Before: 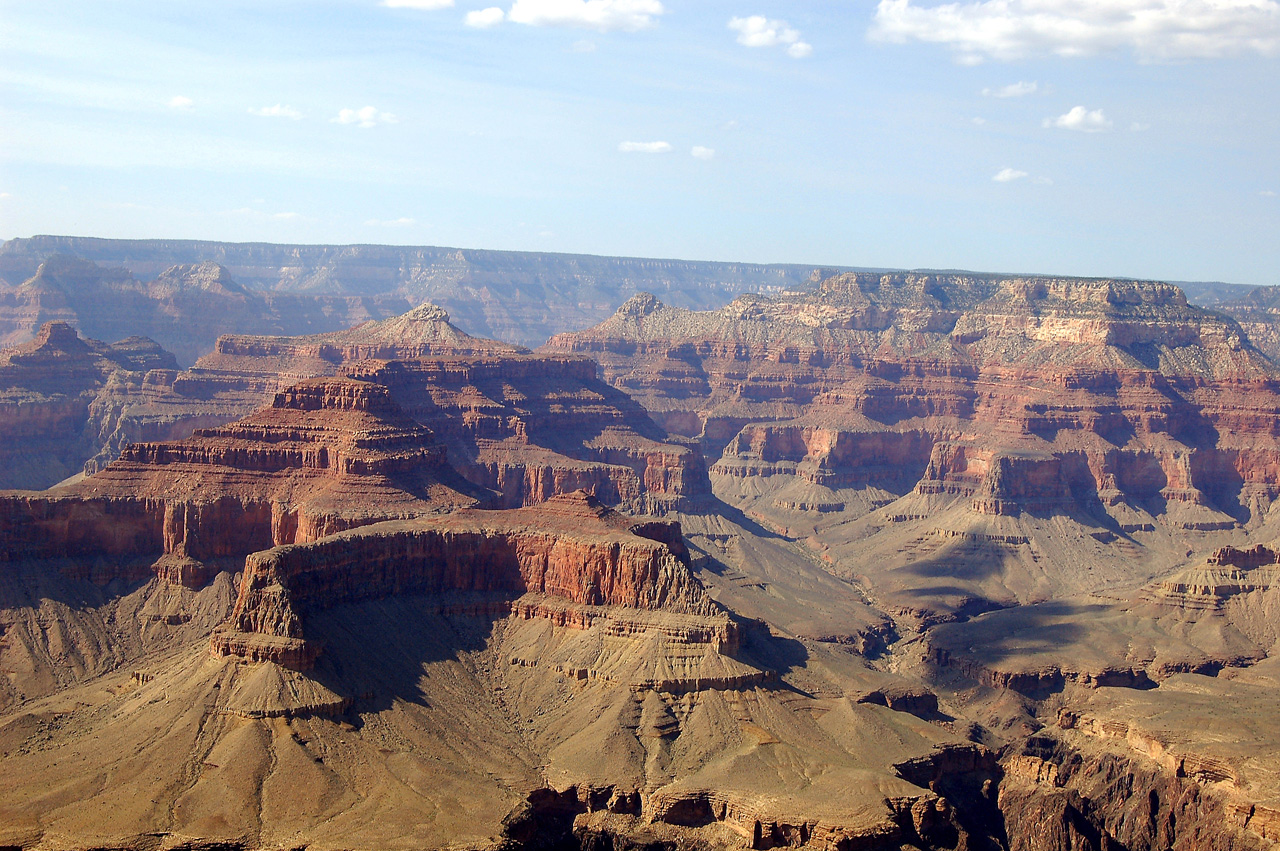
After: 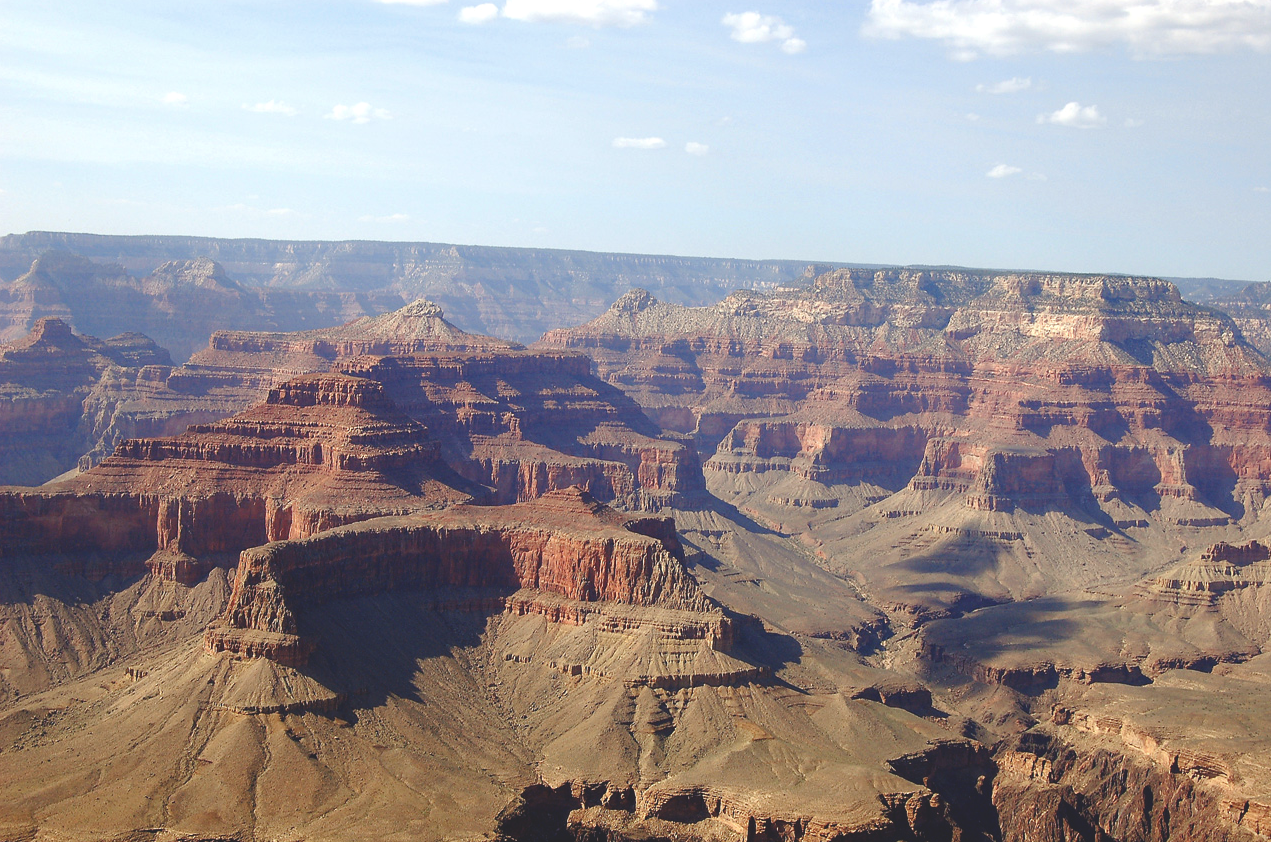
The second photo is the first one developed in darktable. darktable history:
crop: left 0.492%, top 0.481%, right 0.139%, bottom 0.515%
color balance rgb: power › hue 316.01°, global offset › luminance 1.99%, perceptual saturation grading › global saturation -0.039%, perceptual saturation grading › highlights -19.825%, perceptual saturation grading › shadows 20.602%
